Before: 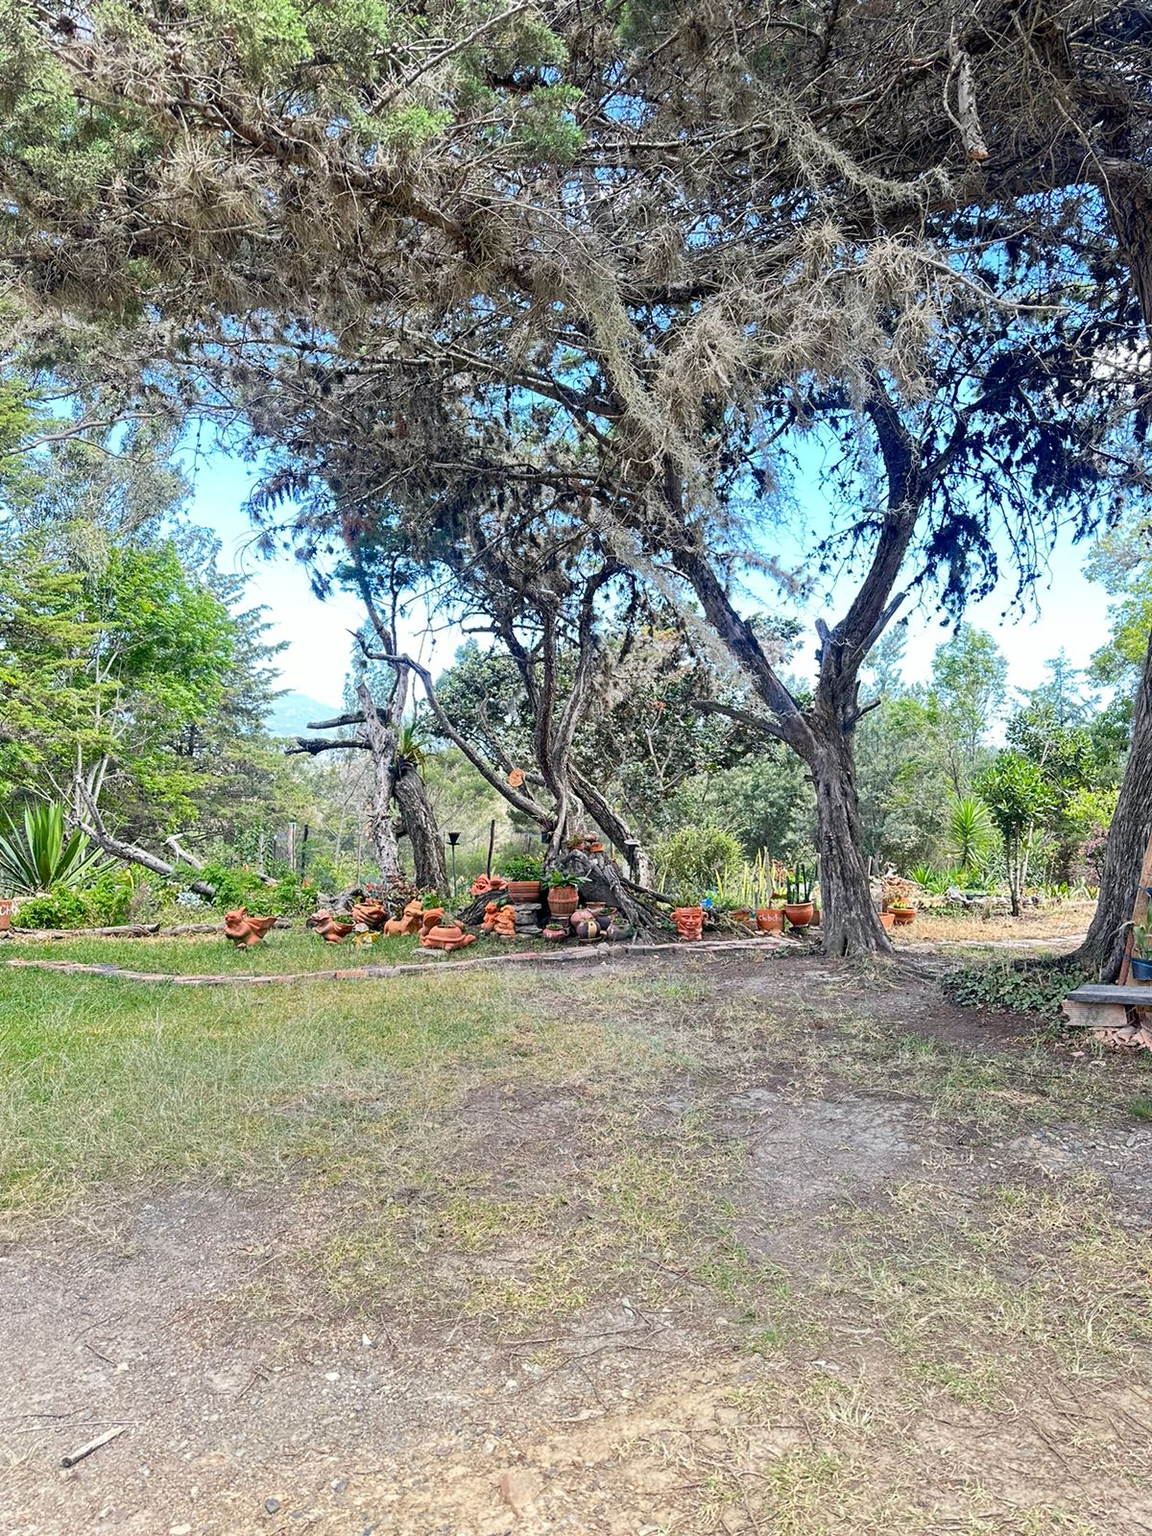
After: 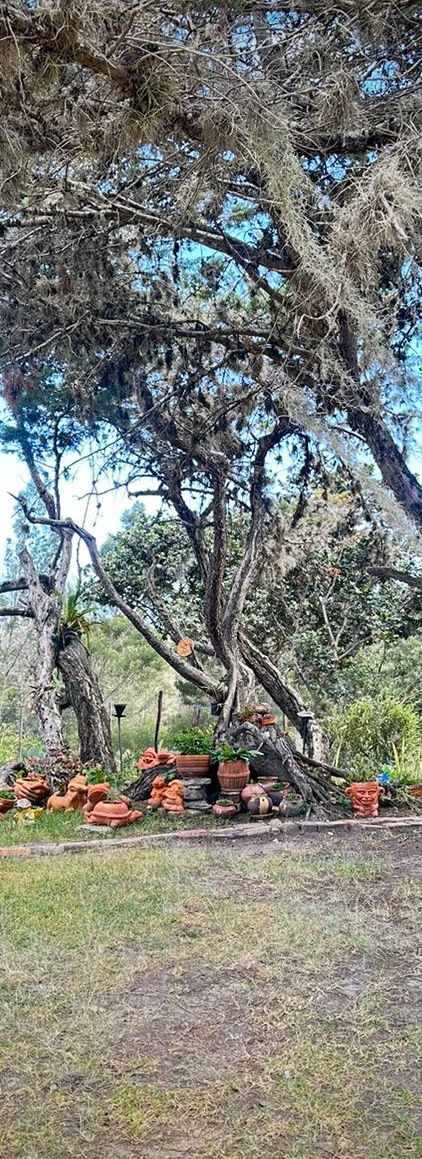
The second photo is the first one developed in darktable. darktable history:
crop and rotate: left 29.476%, top 10.214%, right 35.32%, bottom 17.333%
grain: coarseness 0.47 ISO
vignetting: fall-off start 88.53%, fall-off radius 44.2%, saturation 0.376, width/height ratio 1.161
